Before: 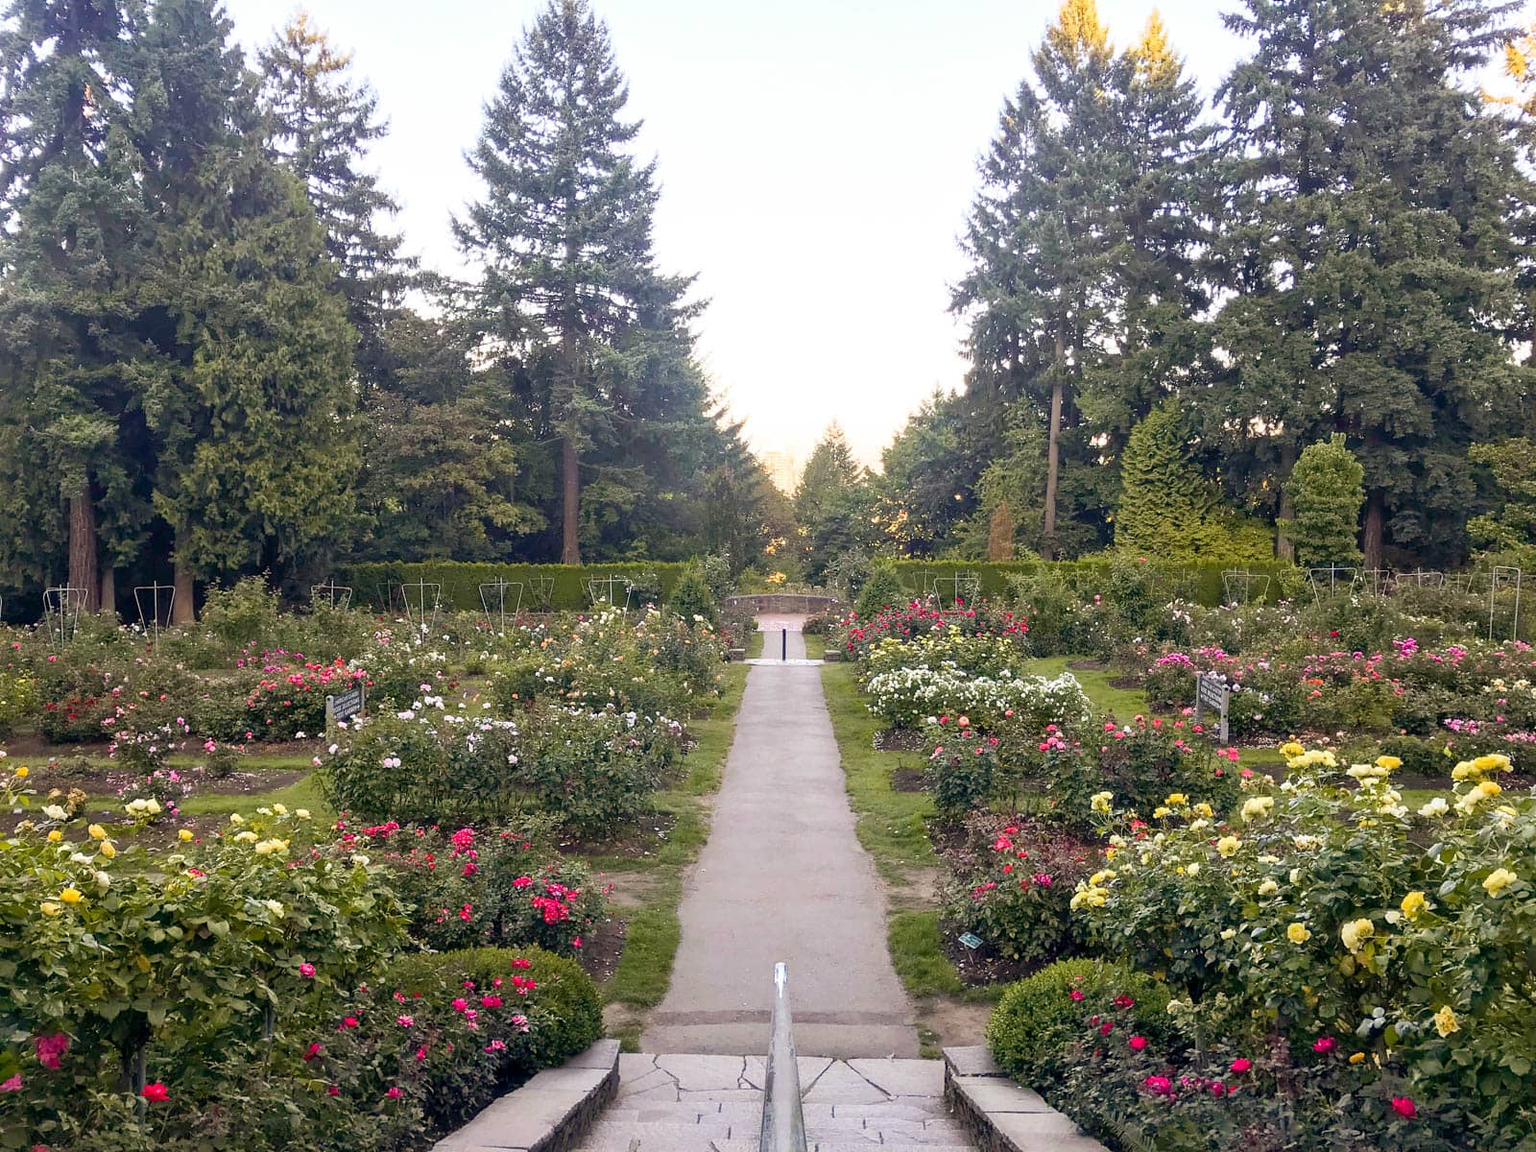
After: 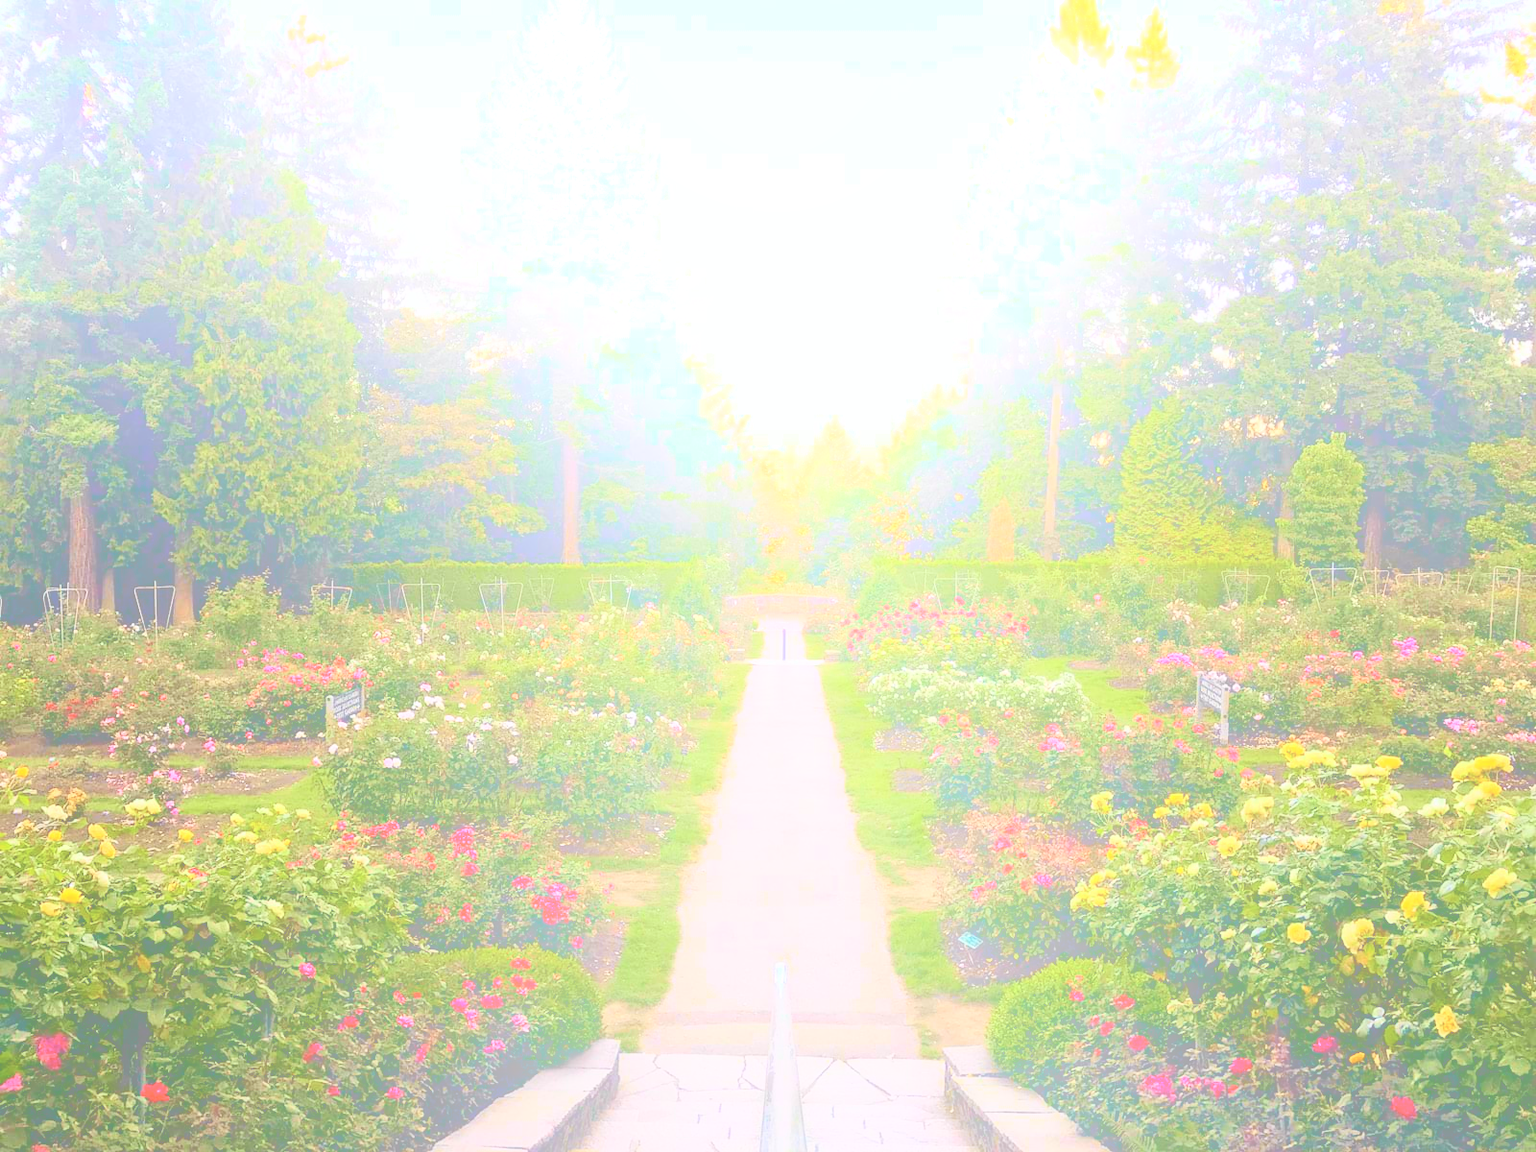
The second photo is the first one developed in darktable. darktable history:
tone curve: curves: ch0 [(0, 0.014) (0.17, 0.099) (0.392, 0.438) (0.725, 0.828) (0.872, 0.918) (1, 0.981)]; ch1 [(0, 0) (0.402, 0.36) (0.488, 0.466) (0.5, 0.499) (0.515, 0.515) (0.574, 0.595) (0.619, 0.65) (0.701, 0.725) (1, 1)]; ch2 [(0, 0) (0.432, 0.422) (0.486, 0.49) (0.503, 0.503) (0.523, 0.554) (0.562, 0.606) (0.644, 0.694) (0.717, 0.753) (1, 0.991)], color space Lab, independent channels
bloom: size 70%, threshold 25%, strength 70%
